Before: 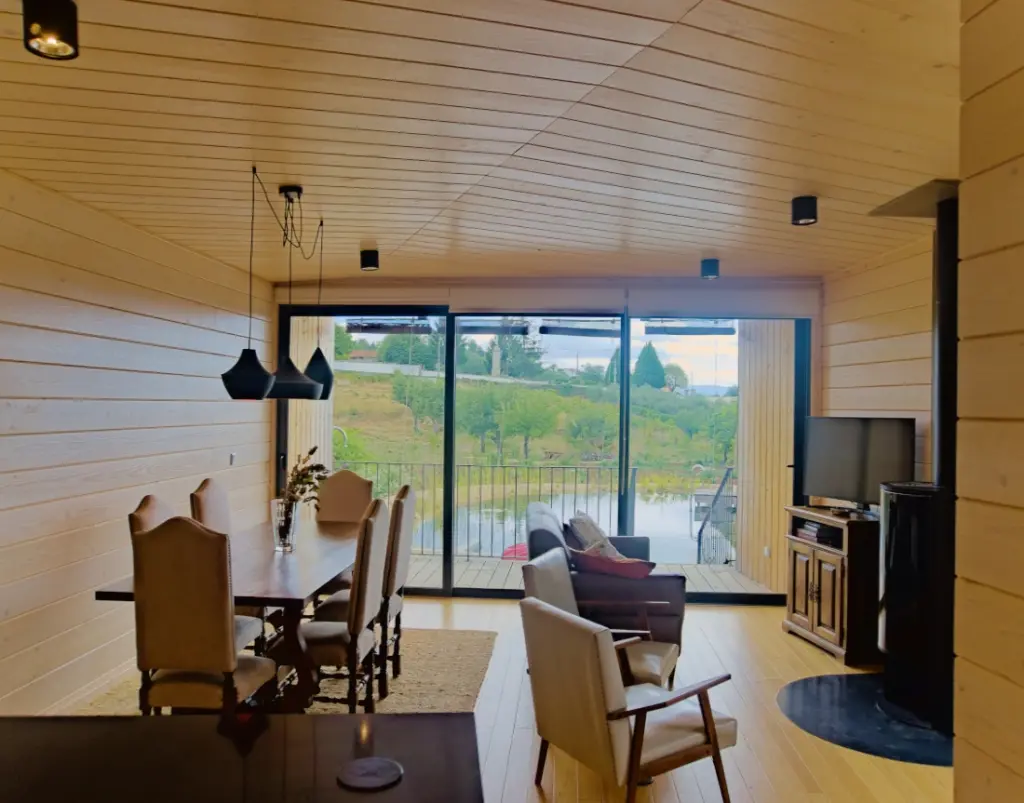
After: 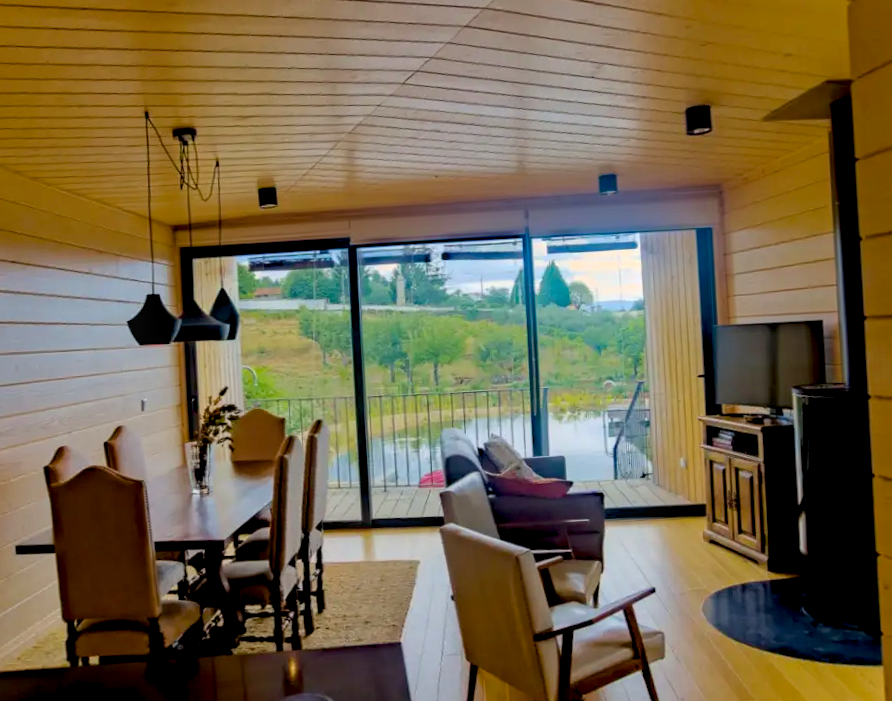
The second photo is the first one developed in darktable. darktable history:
color balance rgb: global offset › luminance -1.029%, perceptual saturation grading › global saturation 19.687%, global vibrance 20%
local contrast: detail 130%
contrast brightness saturation: contrast 0.027, brightness -0.034
crop and rotate: angle 3.7°, left 5.853%, top 5.699%
